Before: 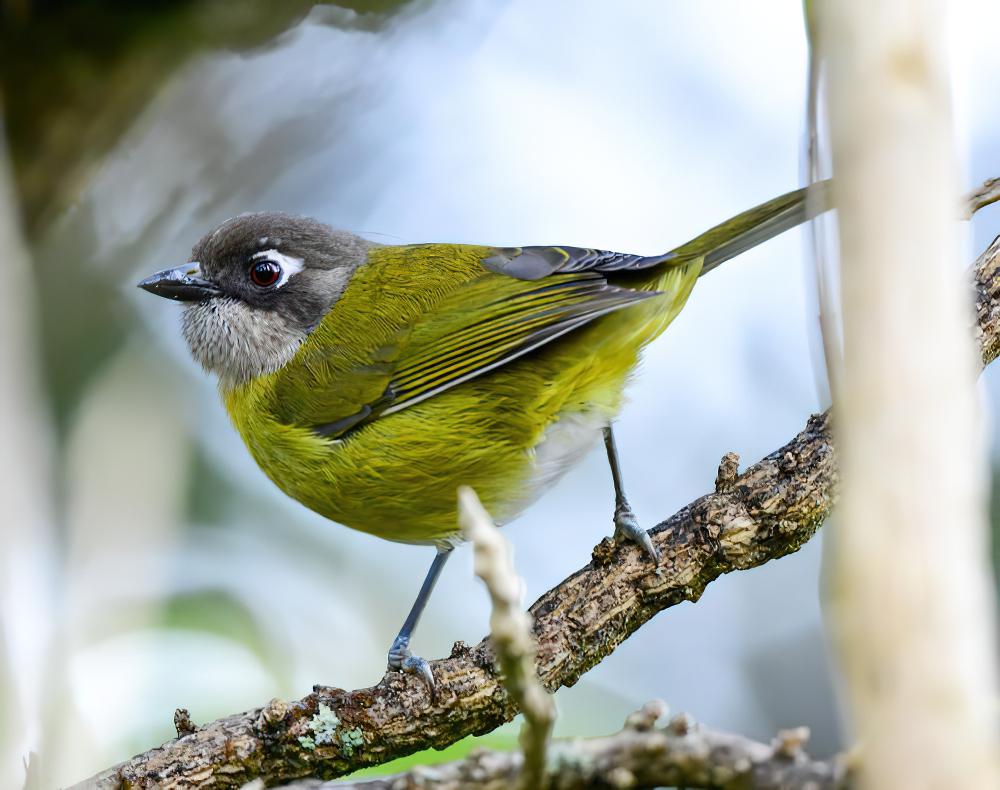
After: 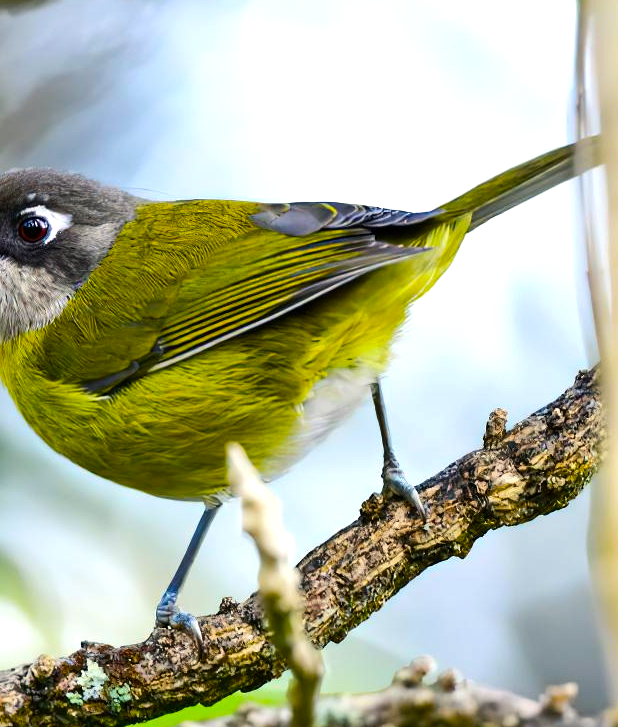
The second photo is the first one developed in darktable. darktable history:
tone equalizer: -8 EV -0.416 EV, -7 EV -0.36 EV, -6 EV -0.341 EV, -5 EV -0.216 EV, -3 EV 0.212 EV, -2 EV 0.352 EV, -1 EV 0.387 EV, +0 EV 0.404 EV, edges refinement/feathering 500, mask exposure compensation -1.57 EV, preserve details no
crop and rotate: left 23.202%, top 5.637%, right 14.936%, bottom 2.328%
color balance rgb: highlights gain › chroma 2.084%, highlights gain › hue 75.03°, perceptual saturation grading › global saturation 30.514%, global vibrance 20%
